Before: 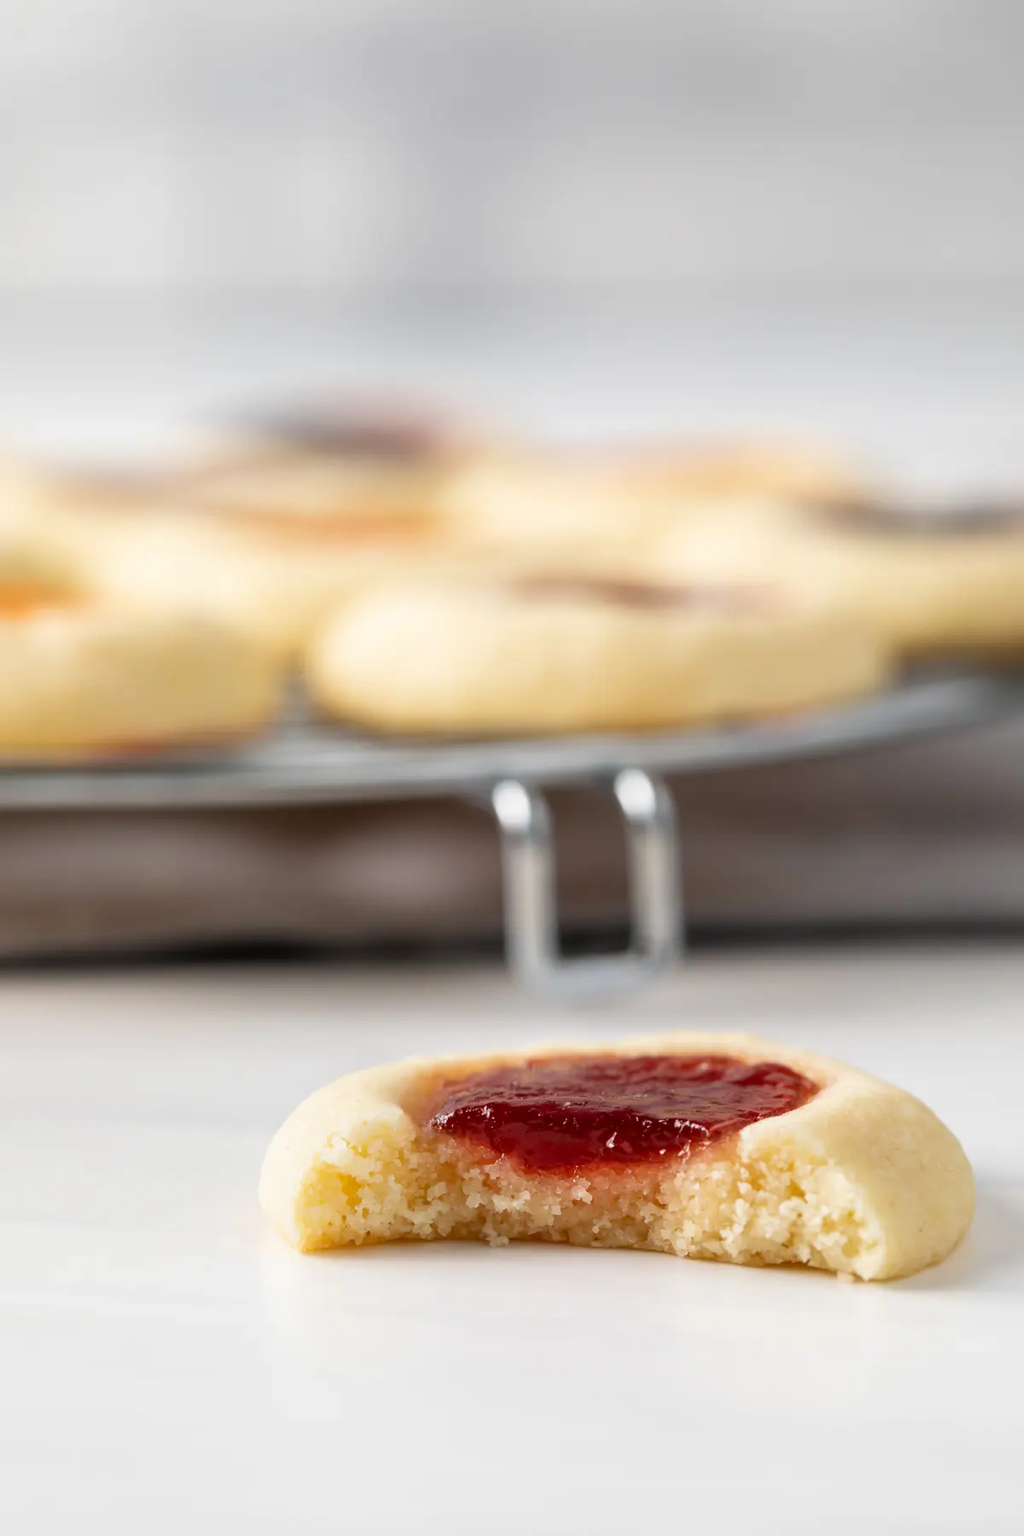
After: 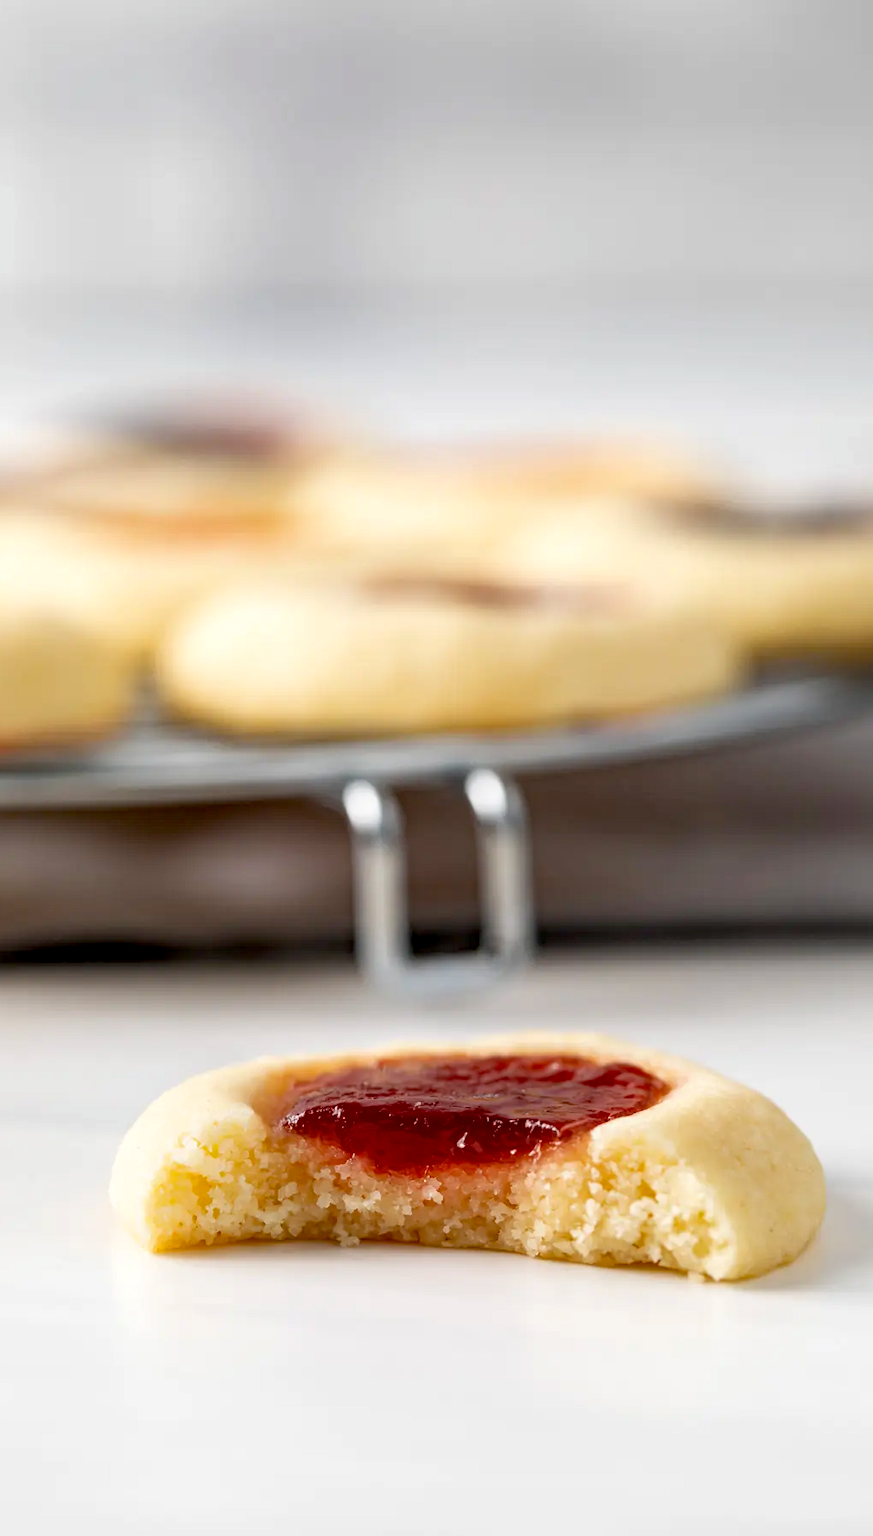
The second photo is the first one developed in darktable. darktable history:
crop and rotate: left 14.584%
exposure: black level correction 0.007, exposure 0.093 EV, compensate highlight preservation false
haze removal: strength 0.29, distance 0.25, compatibility mode true, adaptive false
